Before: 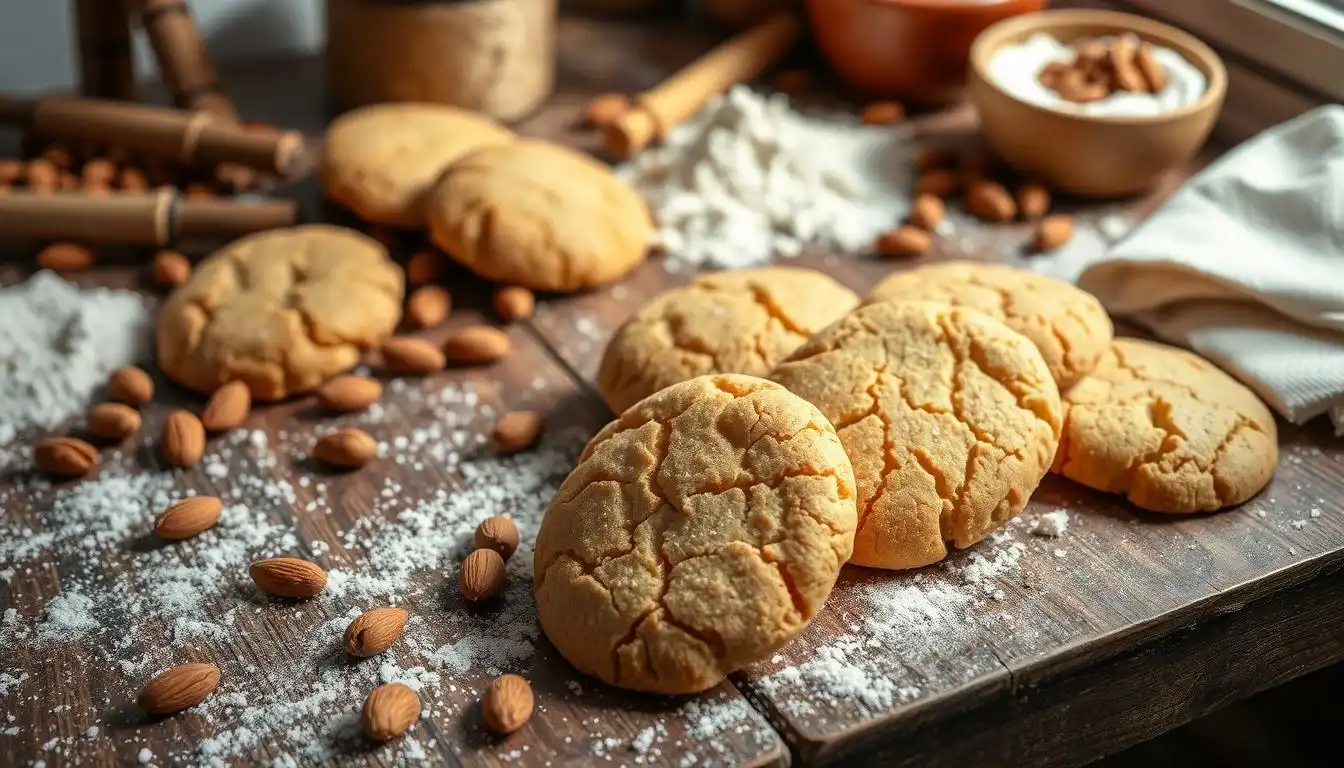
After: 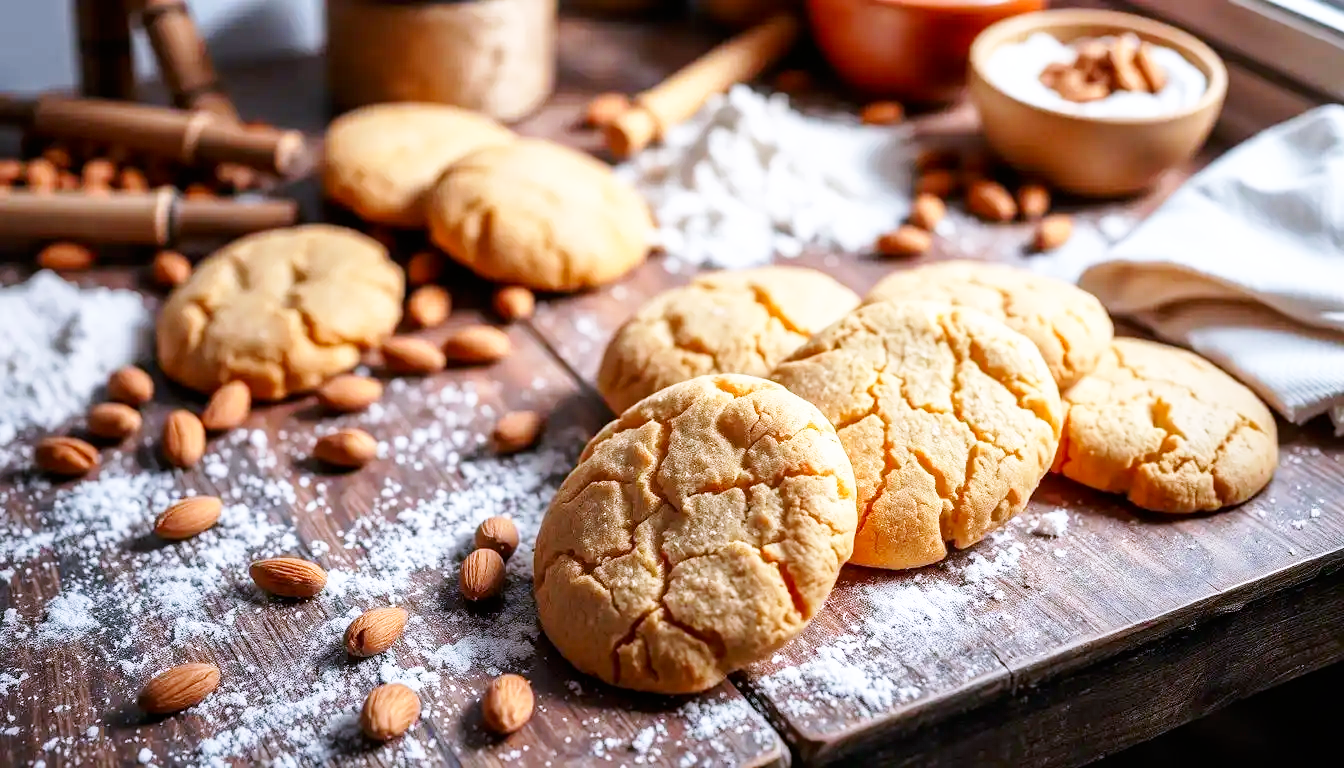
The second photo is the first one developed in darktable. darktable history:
color calibration: output R [1.063, -0.012, -0.003, 0], output B [-0.079, 0.047, 1, 0], illuminant custom, x 0.389, y 0.387, temperature 3838.64 K
base curve: curves: ch0 [(0, 0) (0.005, 0.002) (0.15, 0.3) (0.4, 0.7) (0.75, 0.95) (1, 1)], preserve colors none
